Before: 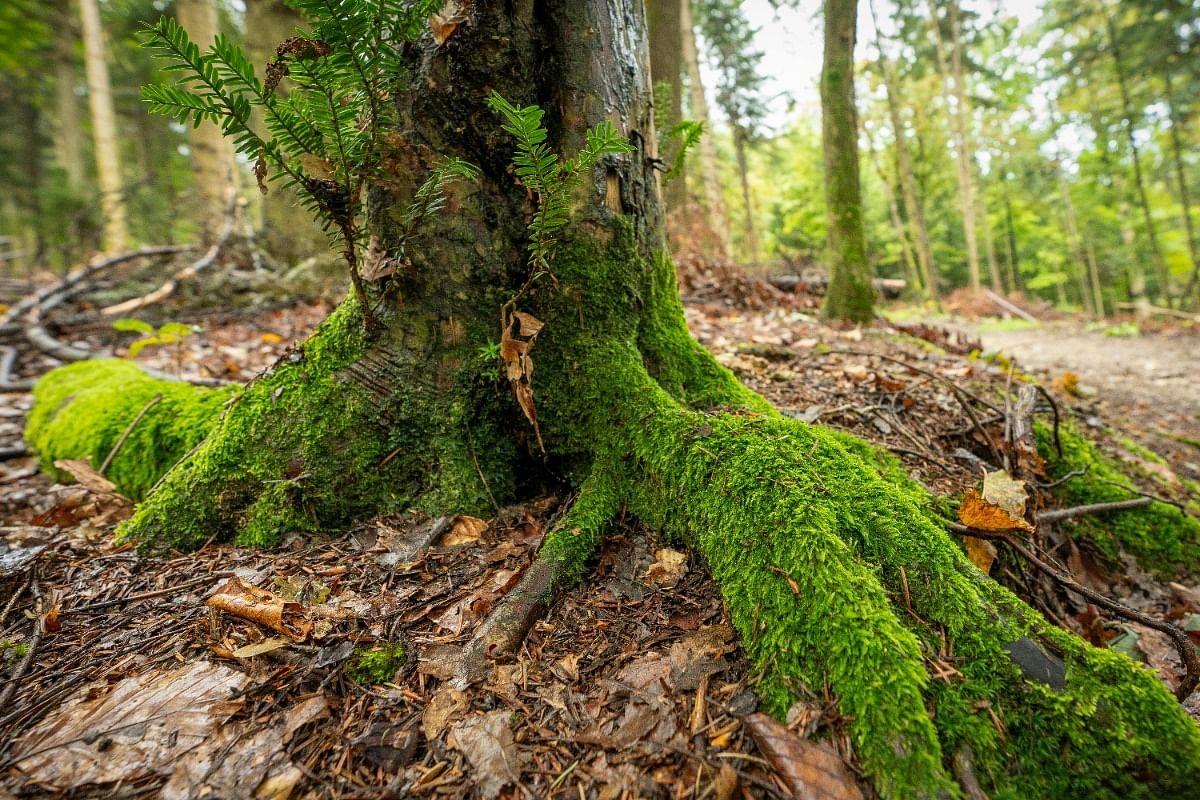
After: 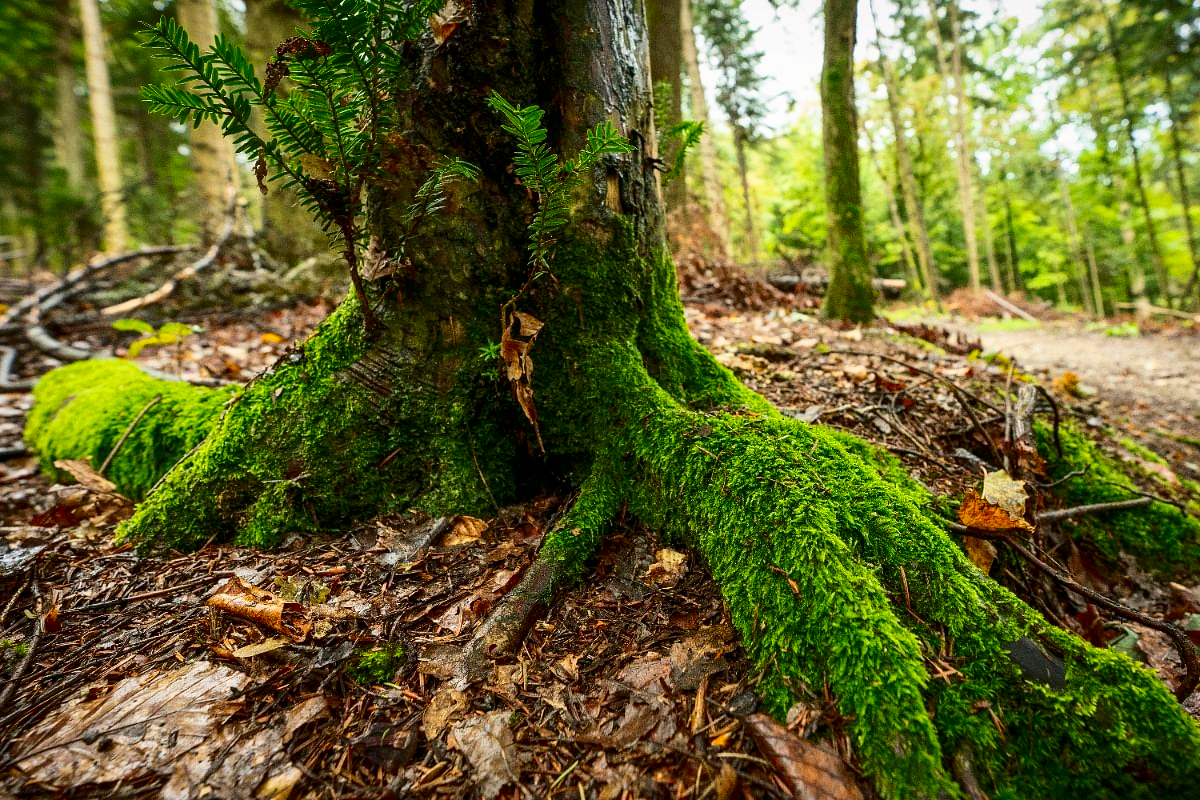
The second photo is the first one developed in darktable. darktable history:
contrast brightness saturation: contrast 0.209, brightness -0.107, saturation 0.207
